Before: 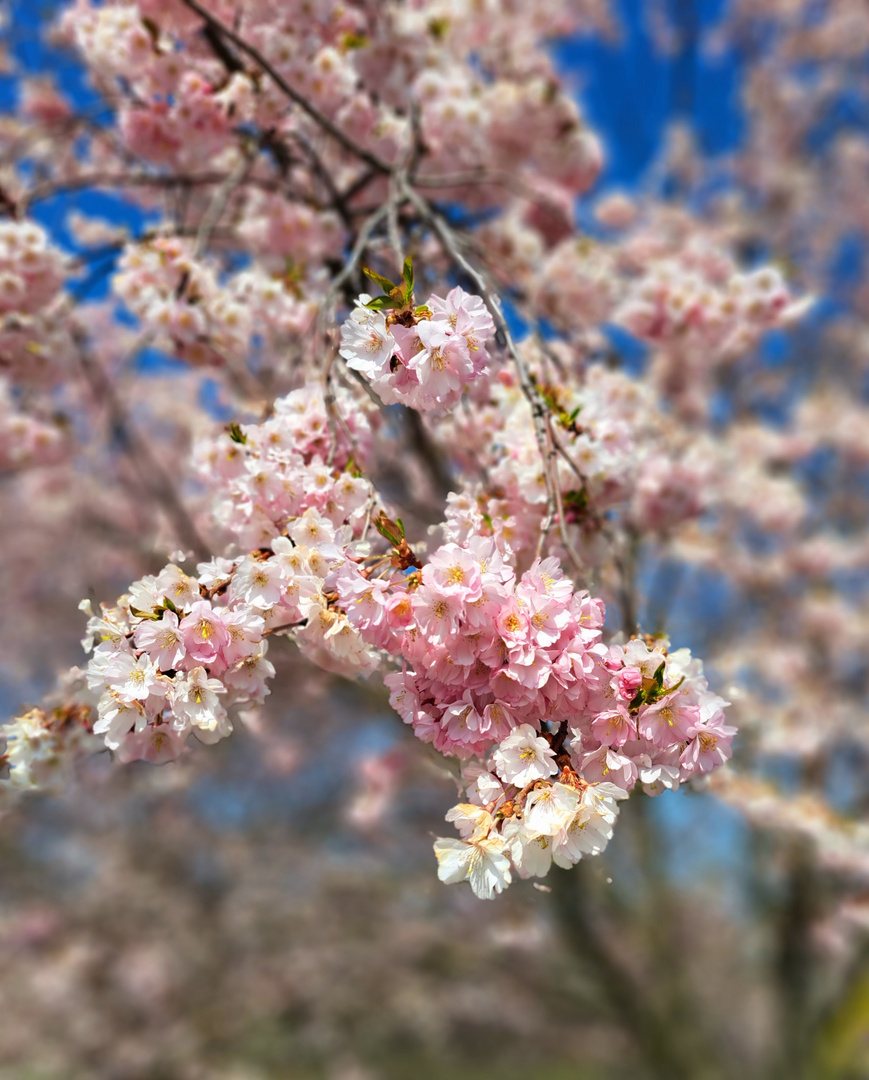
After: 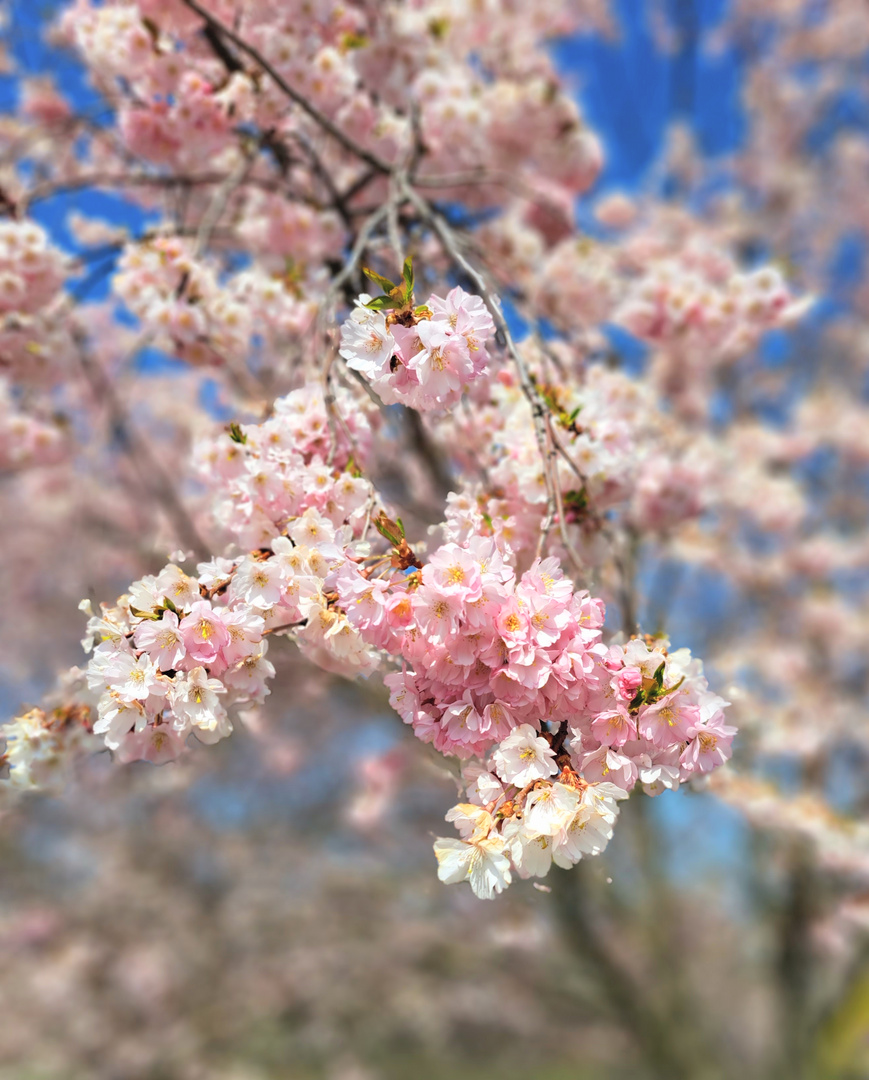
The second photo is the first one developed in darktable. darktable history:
contrast brightness saturation: brightness 0.141
